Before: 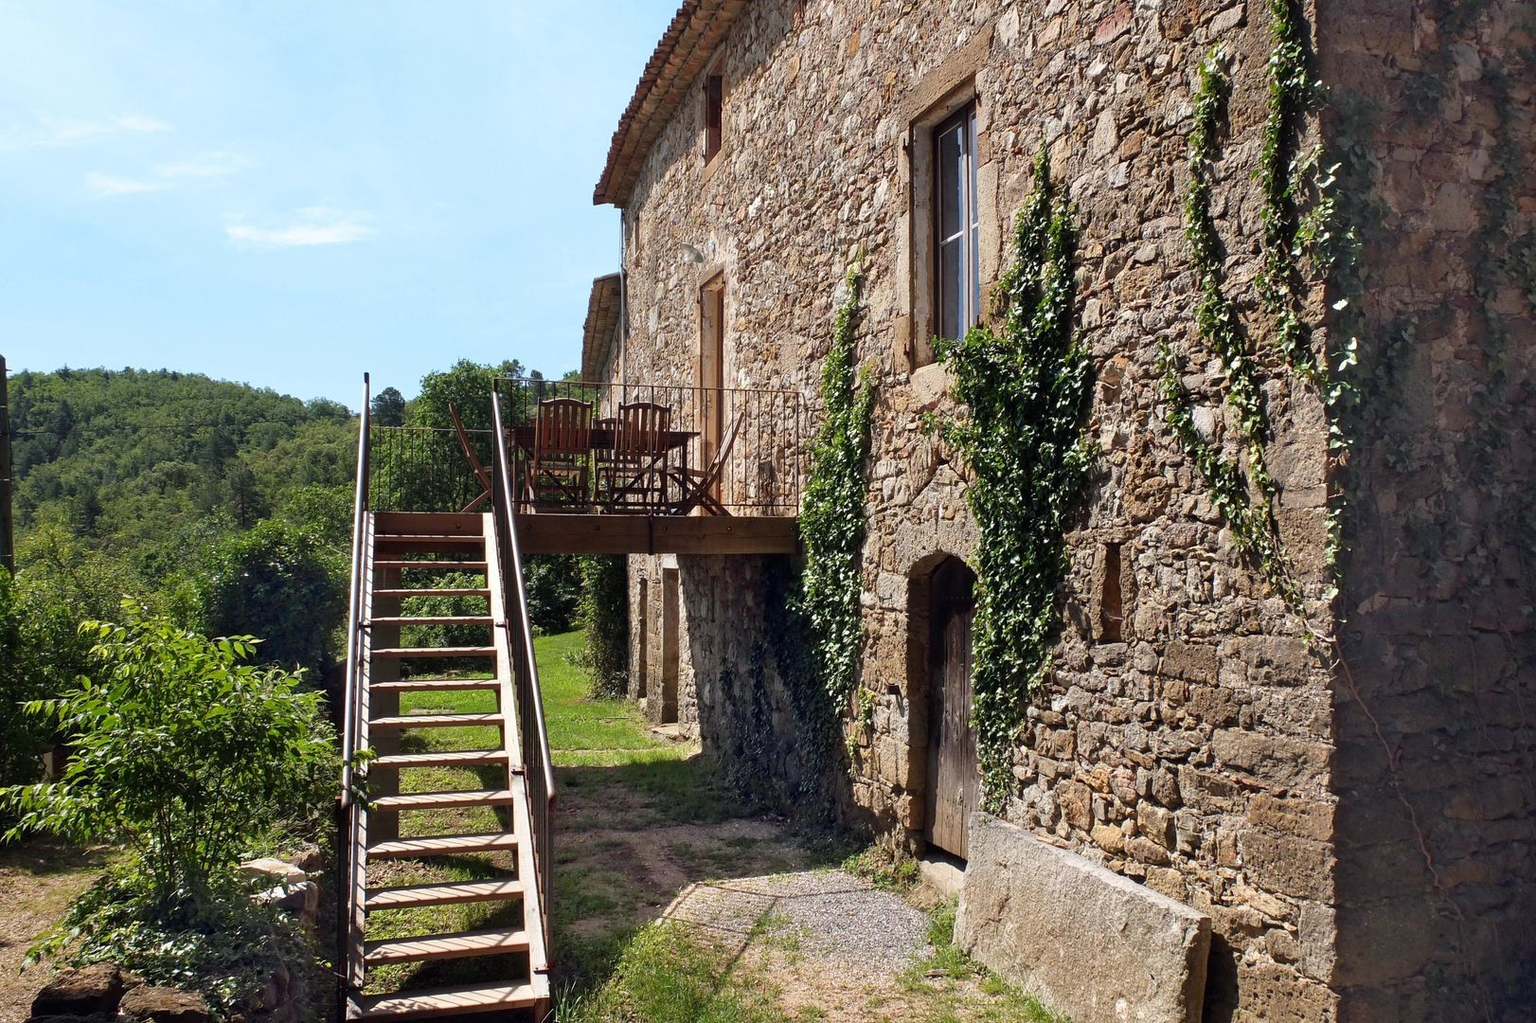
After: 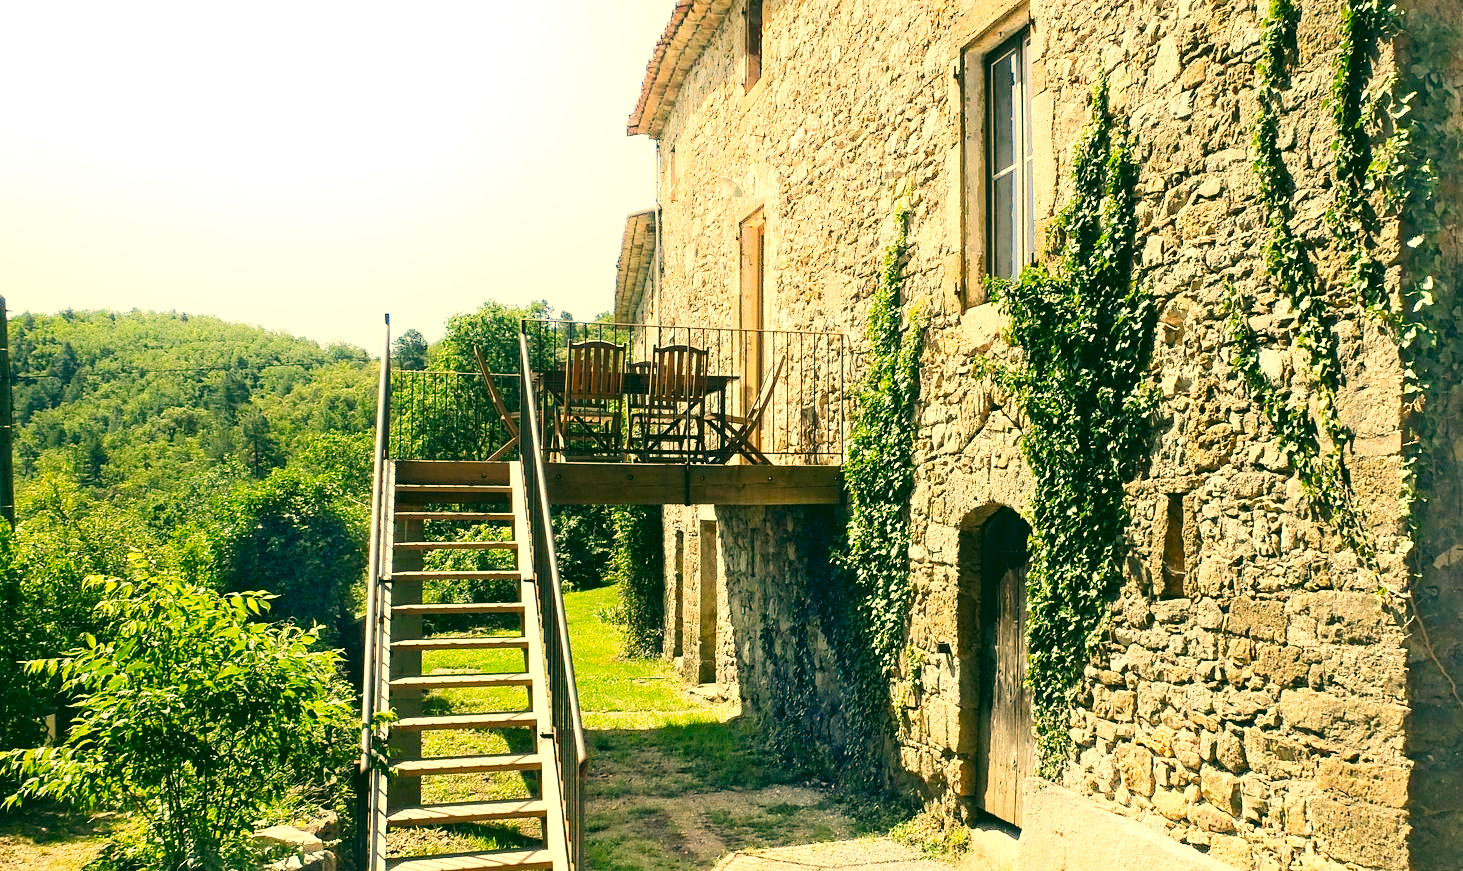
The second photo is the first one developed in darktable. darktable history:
shadows and highlights: highlights 71.72, soften with gaussian
exposure: black level correction 0, exposure 1.2 EV, compensate exposure bias true, compensate highlight preservation false
tone curve: curves: ch0 [(0, 0.029) (0.099, 0.082) (0.264, 0.253) (0.447, 0.481) (0.678, 0.721) (0.828, 0.857) (0.992, 0.94)]; ch1 [(0, 0) (0.311, 0.266) (0.411, 0.374) (0.481, 0.458) (0.501, 0.499) (0.514, 0.512) (0.575, 0.577) (0.643, 0.648) (0.682, 0.674) (0.802, 0.812) (1, 1)]; ch2 [(0, 0) (0.259, 0.207) (0.323, 0.311) (0.376, 0.353) (0.463, 0.456) (0.498, 0.498) (0.524, 0.512) (0.574, 0.582) (0.648, 0.653) (0.768, 0.728) (1, 1)], preserve colors none
crop: top 7.417%, right 9.766%, bottom 11.917%
sharpen: amount 0.21
color correction: highlights a* 5.63, highlights b* 33.29, shadows a* -26.18, shadows b* 4.04
